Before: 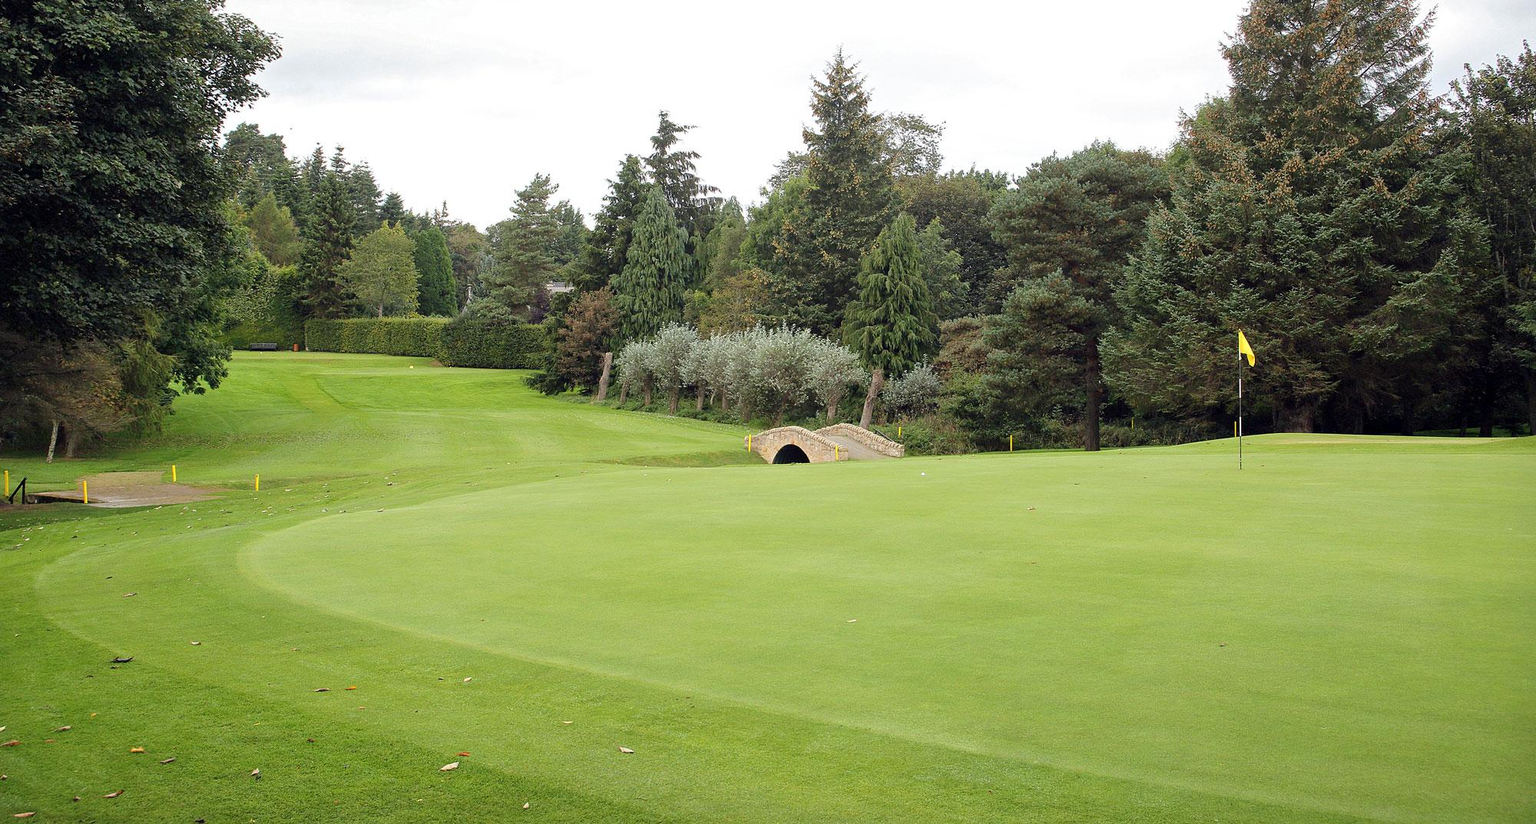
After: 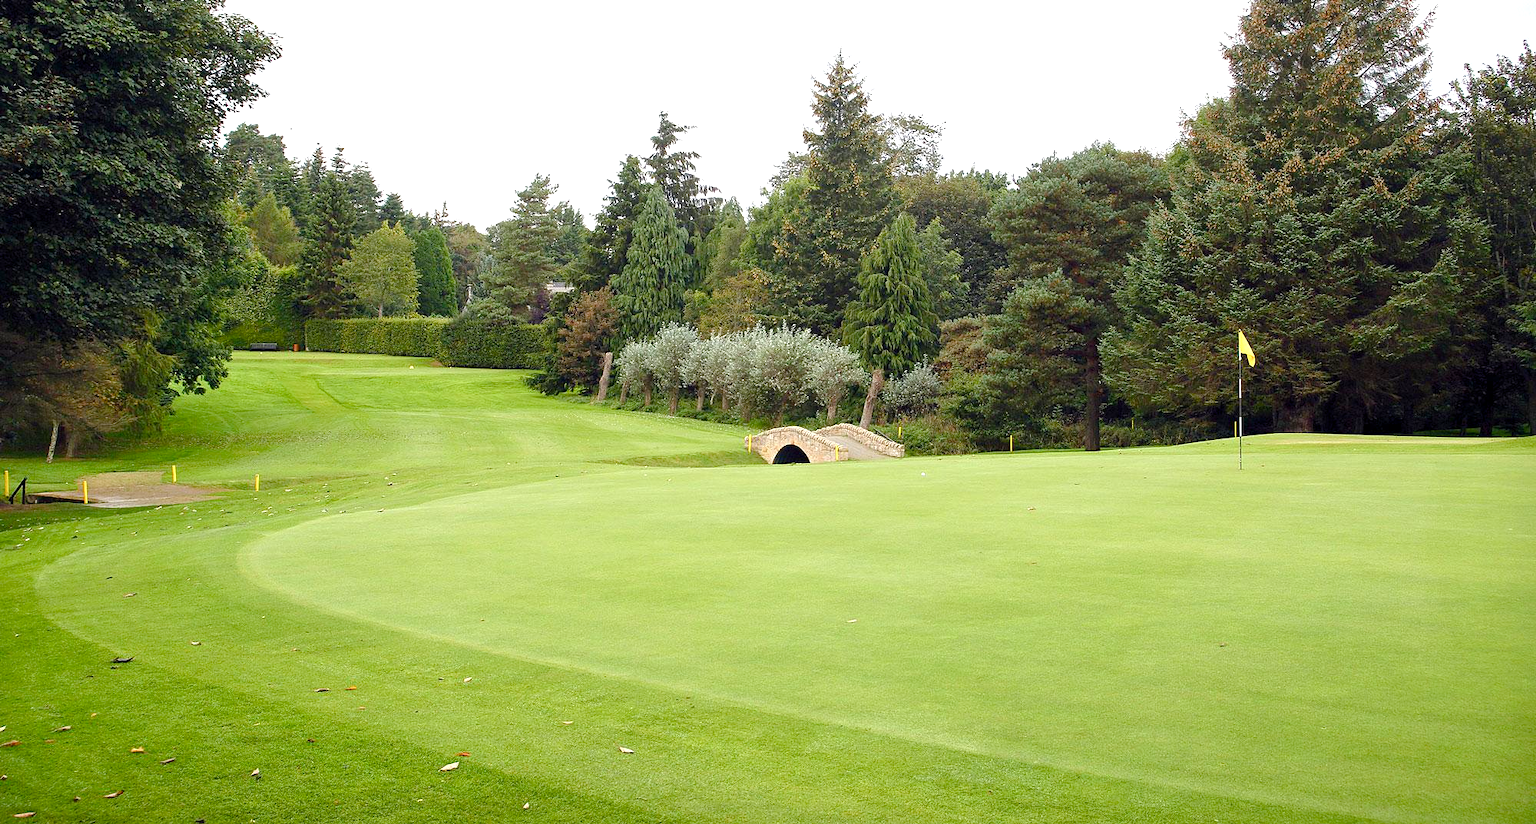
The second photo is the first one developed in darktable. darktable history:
white balance: red 1, blue 1
color balance rgb: perceptual saturation grading › global saturation 25%, perceptual saturation grading › highlights -50%, perceptual saturation grading › shadows 30%, perceptual brilliance grading › global brilliance 12%, global vibrance 20%
